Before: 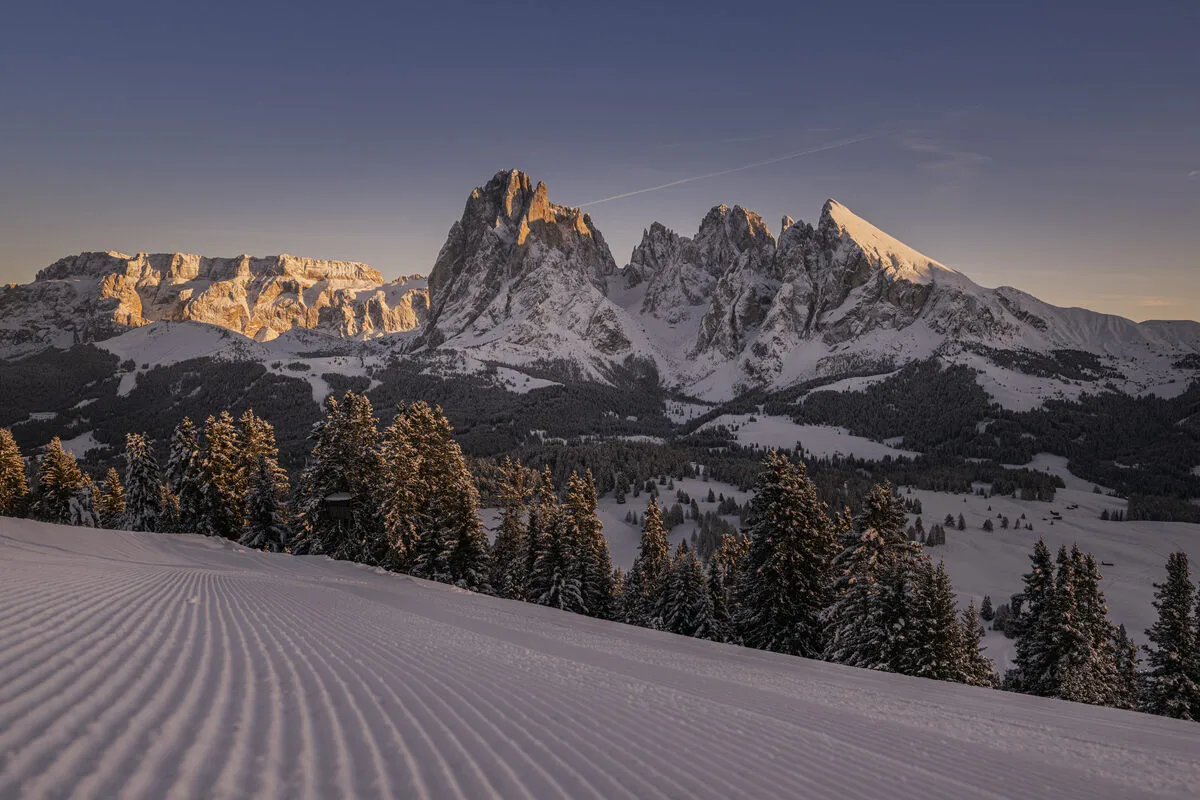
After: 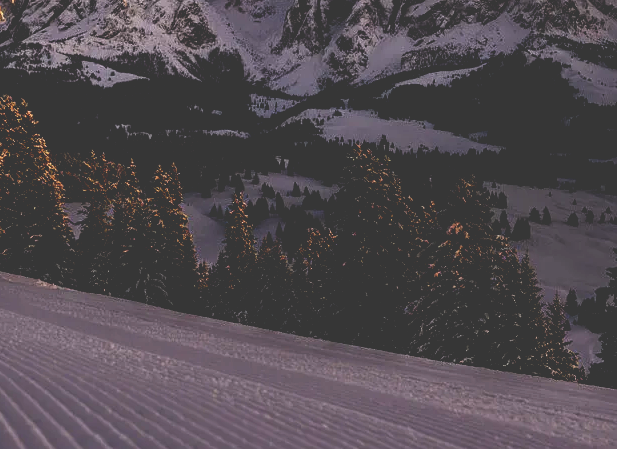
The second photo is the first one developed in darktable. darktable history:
crop: left 34.637%, top 38.36%, right 13.906%, bottom 5.466%
base curve: curves: ch0 [(0, 0.036) (0.007, 0.037) (0.604, 0.887) (1, 1)], preserve colors none
exposure: black level correction 0.057, compensate highlight preservation false
